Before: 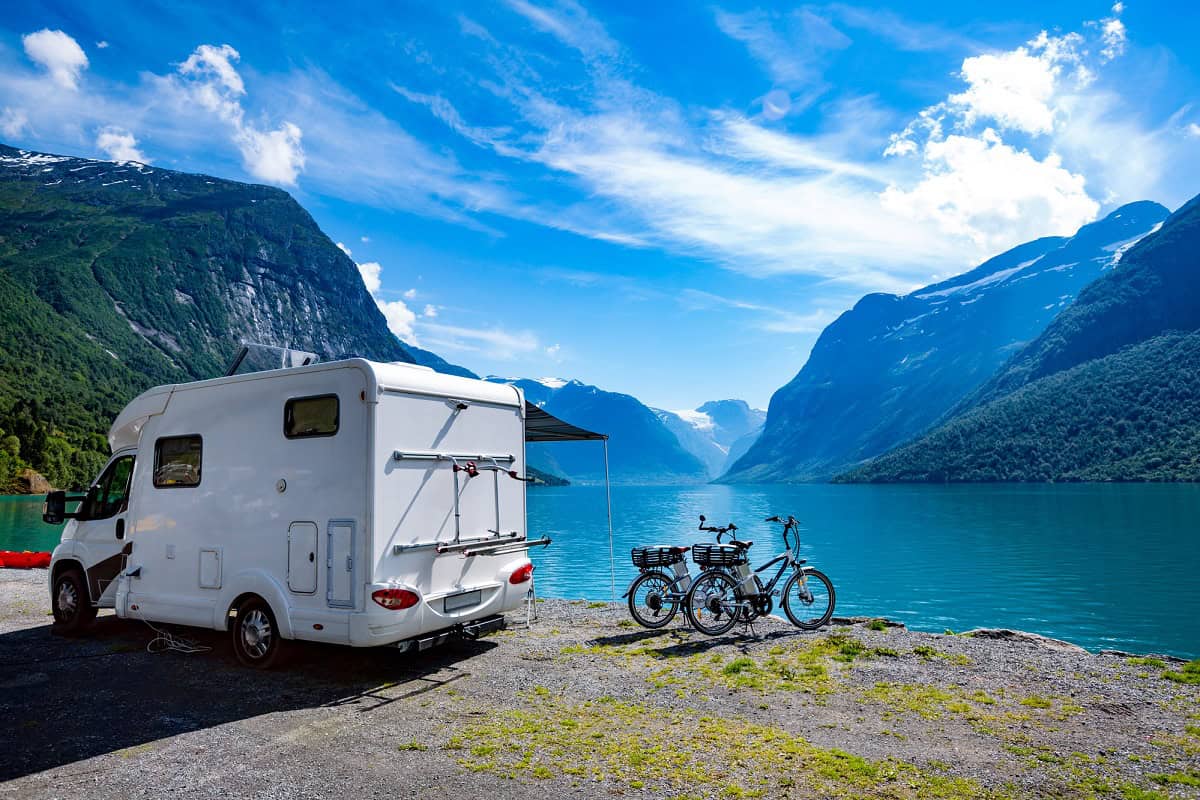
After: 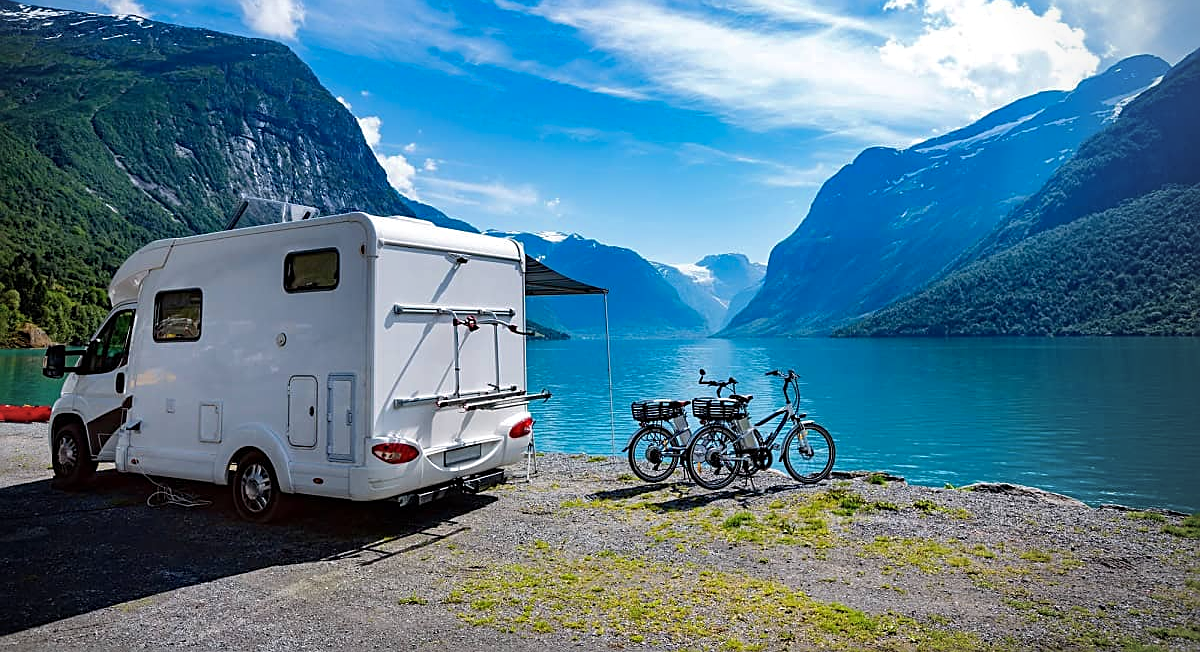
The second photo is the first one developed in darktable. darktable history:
sharpen: on, module defaults
crop and rotate: top 18.493%
exposure: compensate highlight preservation false
vignetting: fall-off radius 60.84%, center (-0.069, -0.305), unbound false
shadows and highlights: shadows 10.2, white point adjustment 0.989, highlights -39.6
color zones: curves: ch0 [(0, 0.5) (0.143, 0.5) (0.286, 0.5) (0.429, 0.5) (0.571, 0.5) (0.714, 0.476) (0.857, 0.5) (1, 0.5)]; ch2 [(0, 0.5) (0.143, 0.5) (0.286, 0.5) (0.429, 0.5) (0.571, 0.5) (0.714, 0.487) (0.857, 0.5) (1, 0.5)]
